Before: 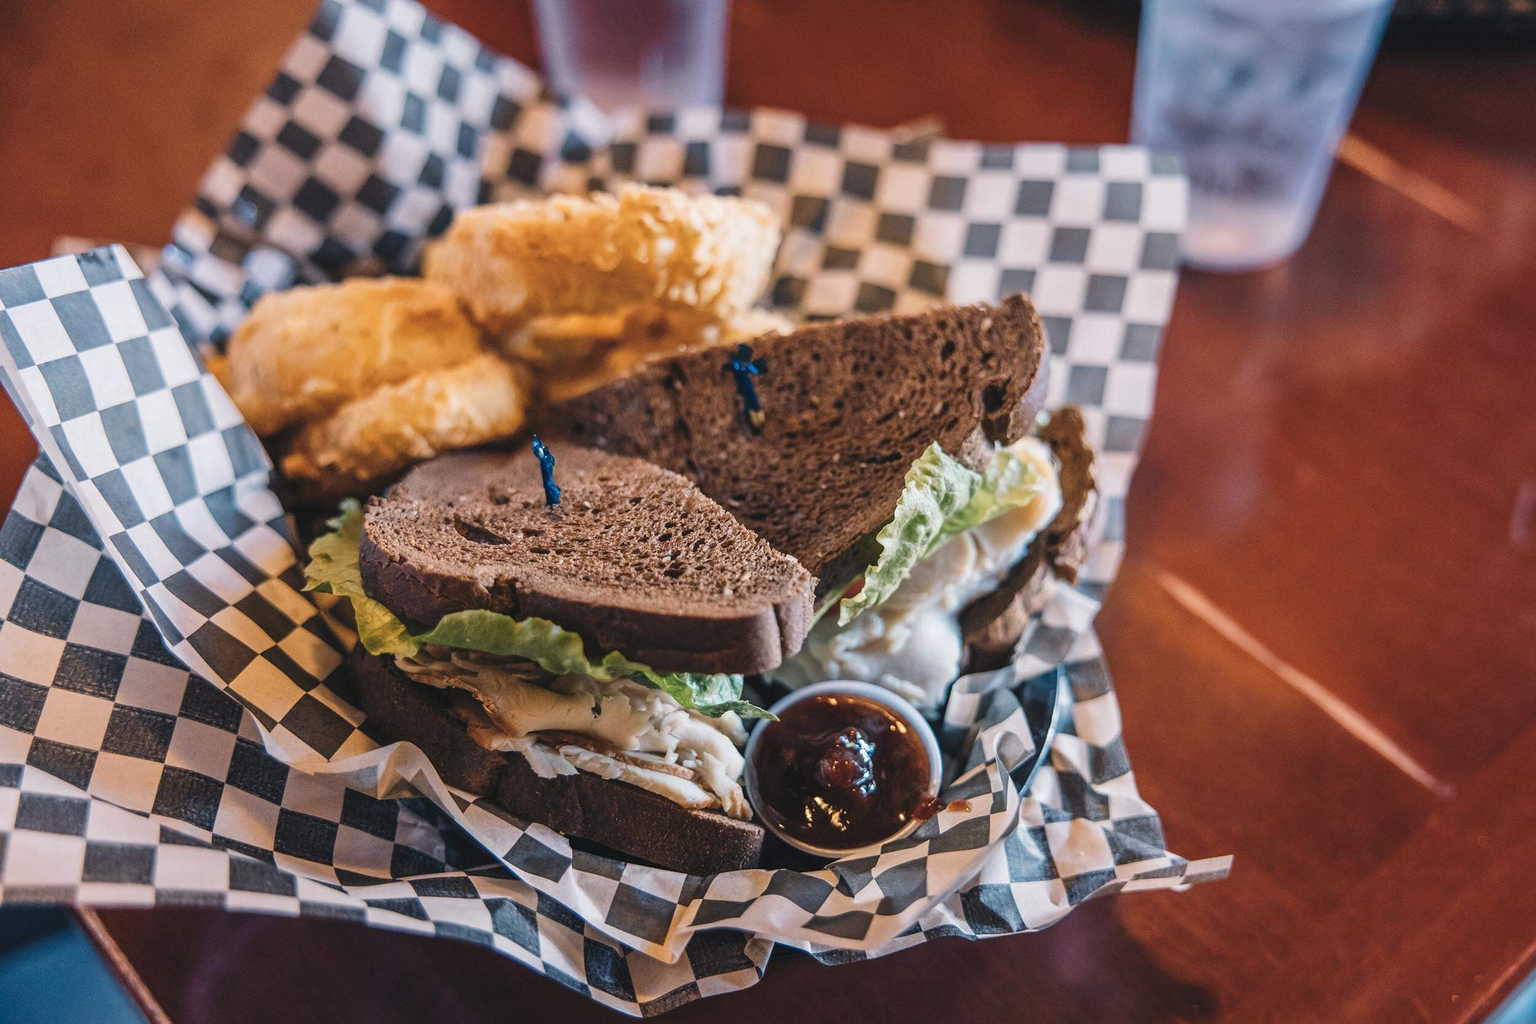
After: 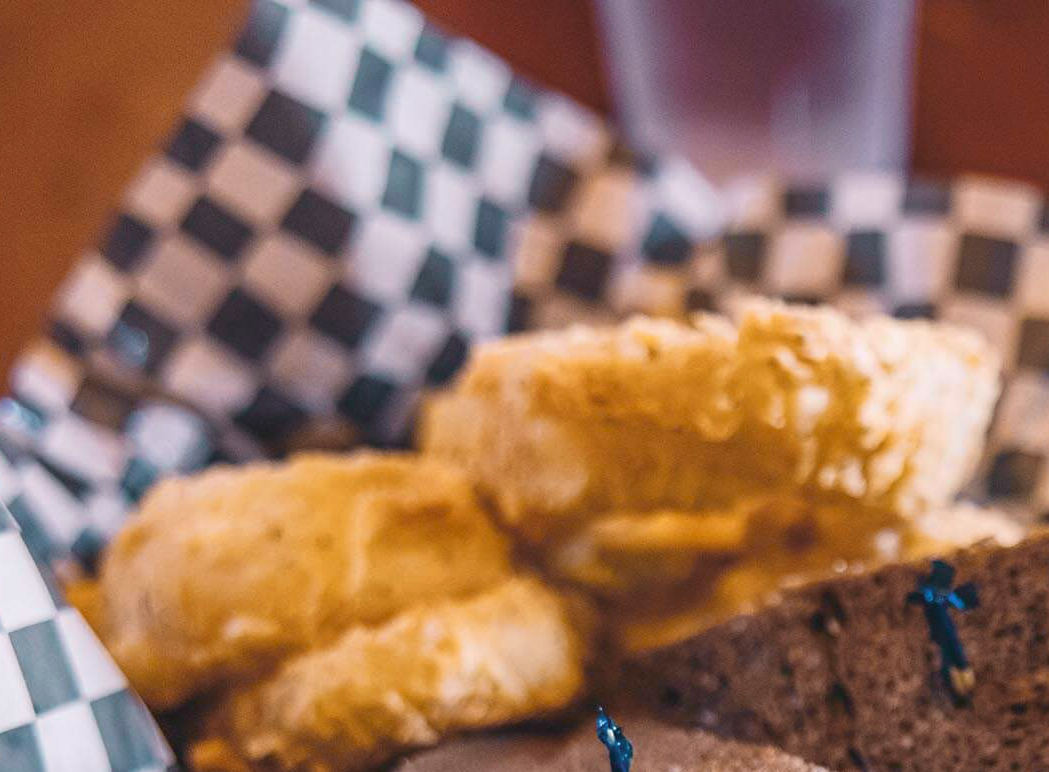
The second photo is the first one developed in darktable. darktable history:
crop and rotate: left 10.817%, top 0.062%, right 47.194%, bottom 53.626%
tone curve: curves: ch0 [(0, 0) (0.15, 0.17) (0.452, 0.437) (0.611, 0.588) (0.751, 0.749) (1, 1)]; ch1 [(0, 0) (0.325, 0.327) (0.413, 0.442) (0.475, 0.467) (0.512, 0.522) (0.541, 0.55) (0.617, 0.612) (0.695, 0.697) (1, 1)]; ch2 [(0, 0) (0.386, 0.397) (0.452, 0.459) (0.505, 0.498) (0.536, 0.546) (0.574, 0.571) (0.633, 0.653) (1, 1)], color space Lab, independent channels, preserve colors none
